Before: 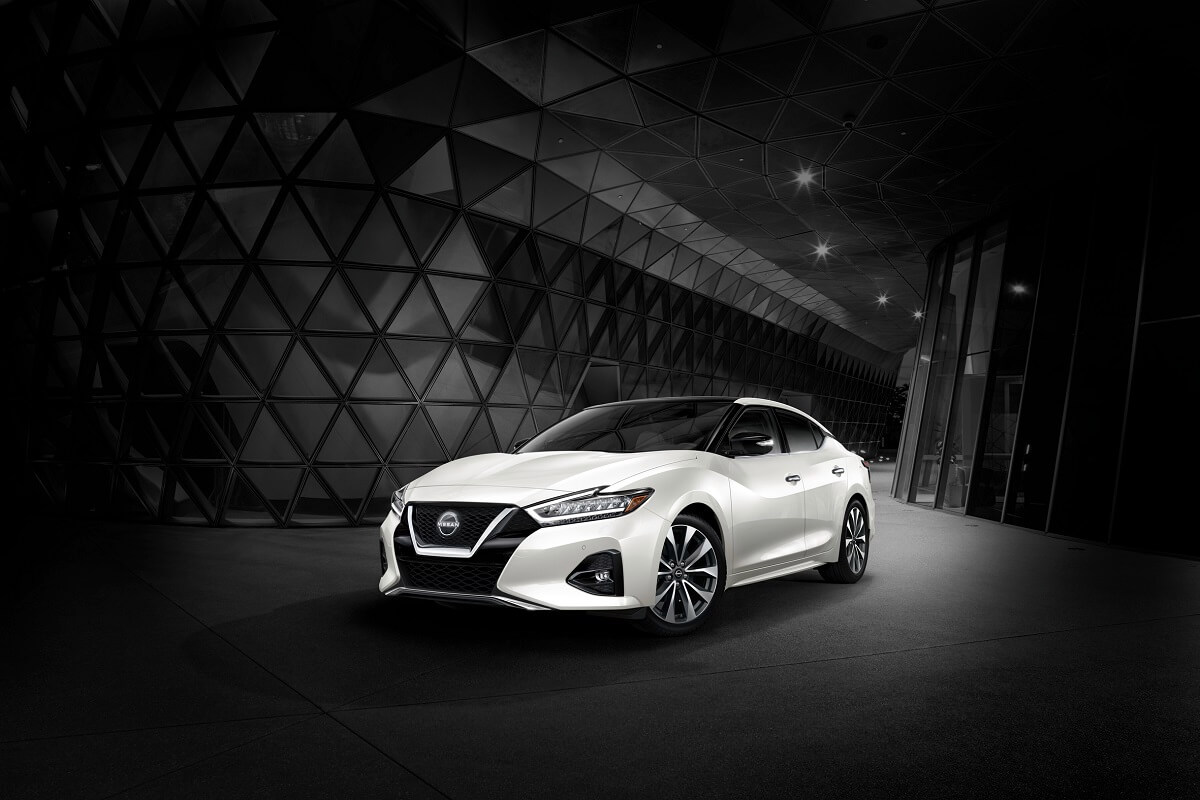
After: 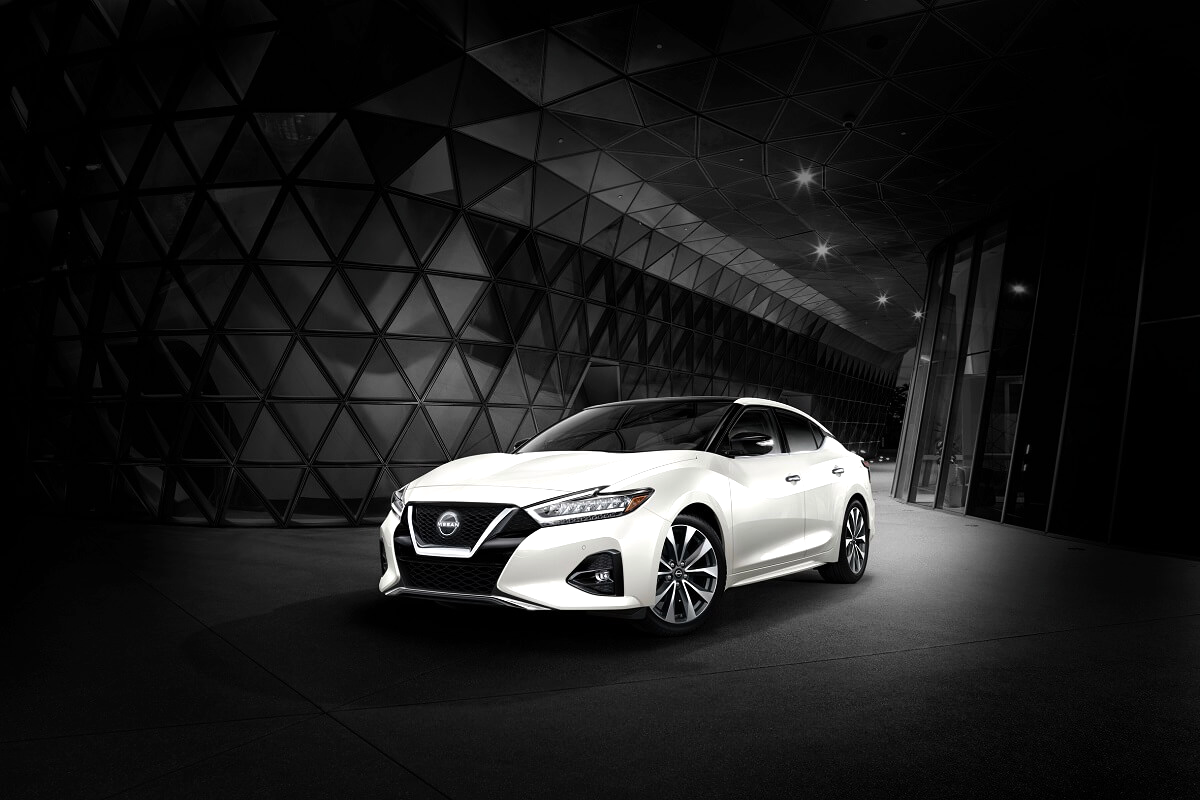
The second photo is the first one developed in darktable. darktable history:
tone equalizer: -8 EV -0.456 EV, -7 EV -0.397 EV, -6 EV -0.373 EV, -5 EV -0.208 EV, -3 EV 0.212 EV, -2 EV 0.339 EV, -1 EV 0.406 EV, +0 EV 0.406 EV
